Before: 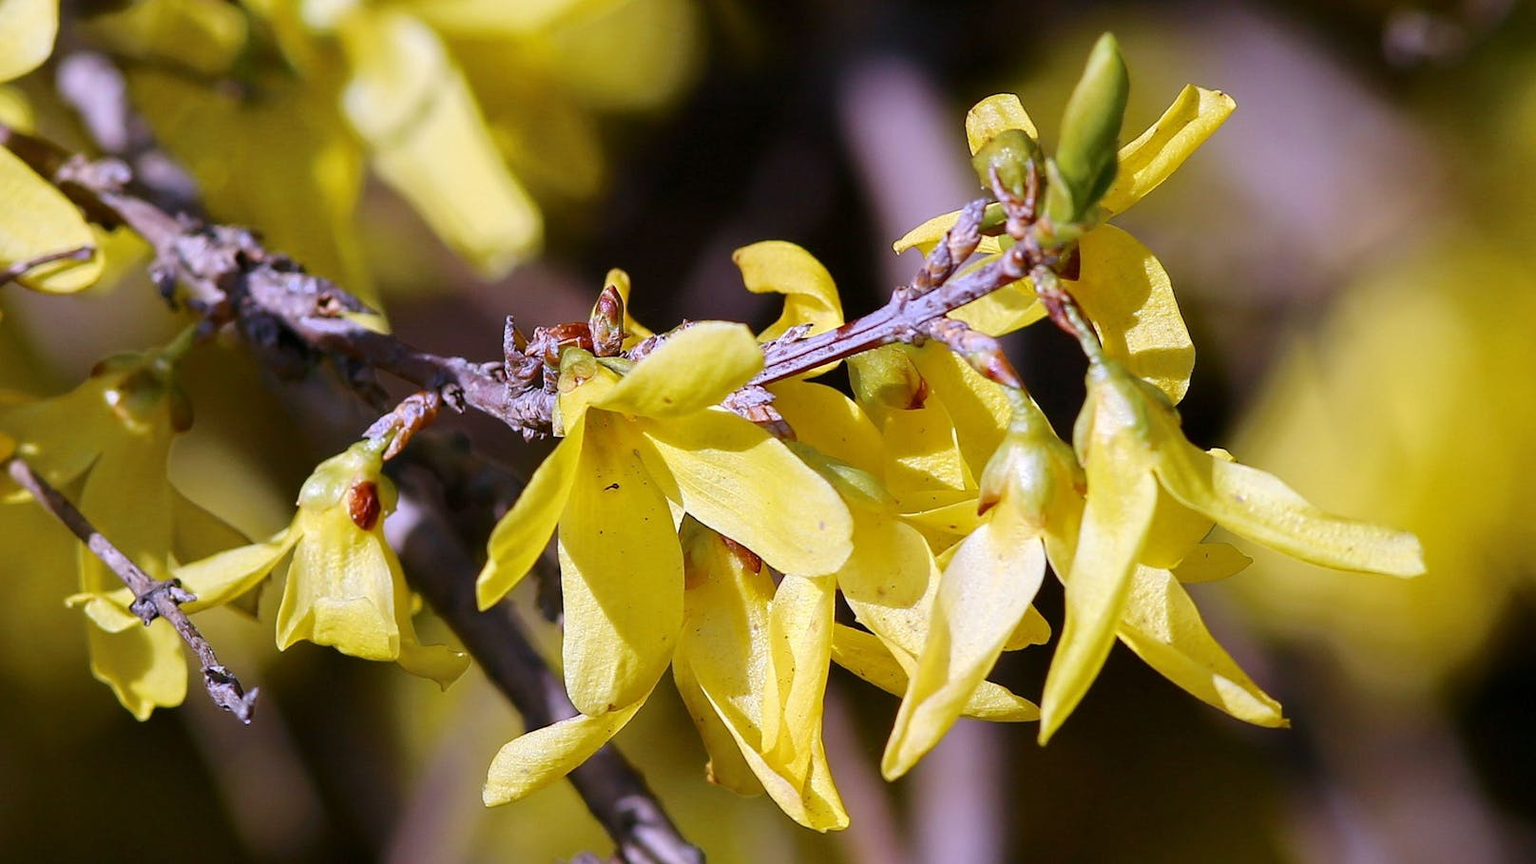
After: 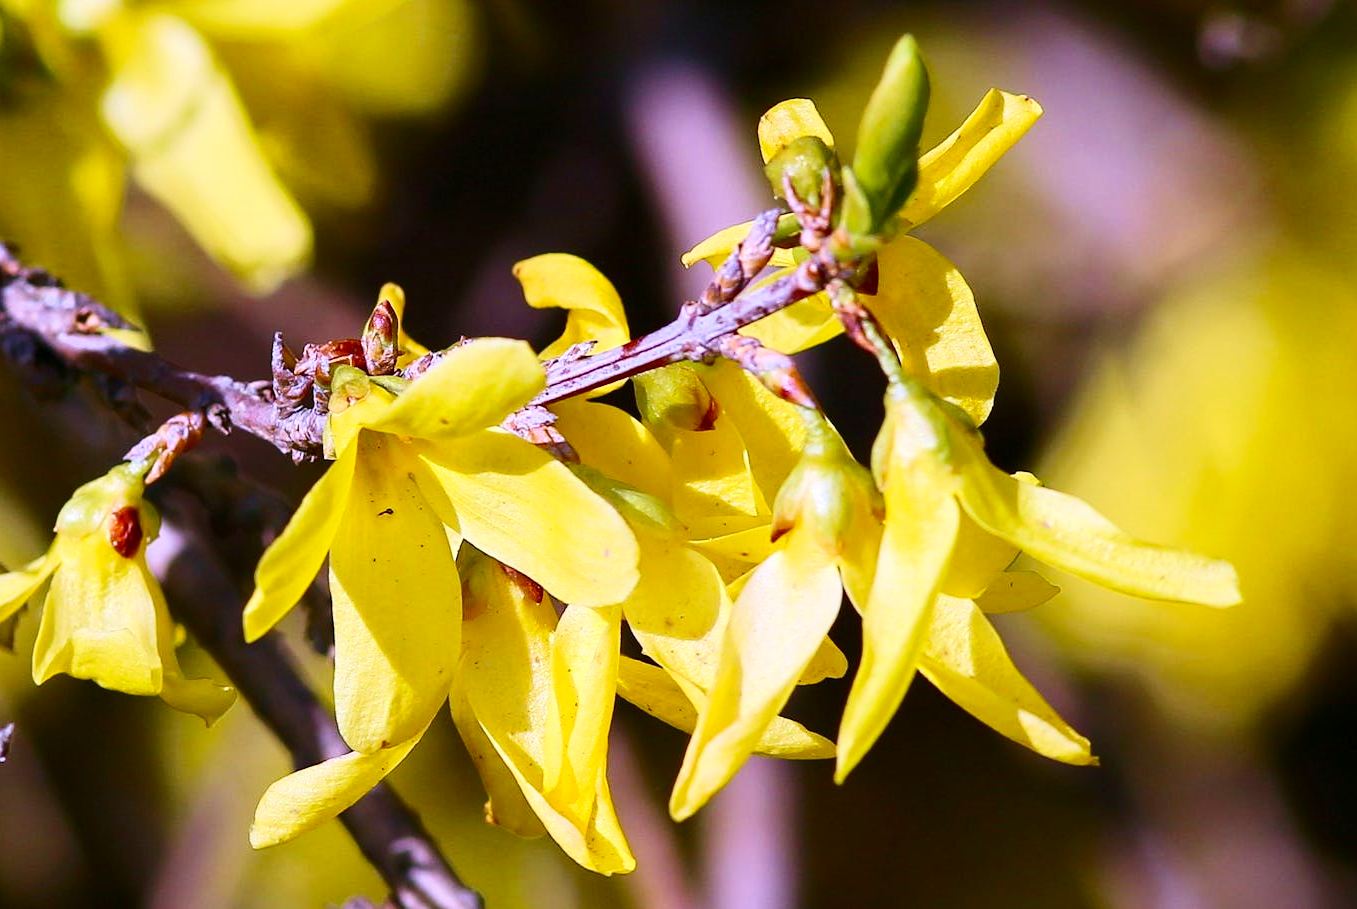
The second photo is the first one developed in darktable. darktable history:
crop: left 15.972%
contrast brightness saturation: contrast 0.234, brightness 0.1, saturation 0.288
velvia: on, module defaults
